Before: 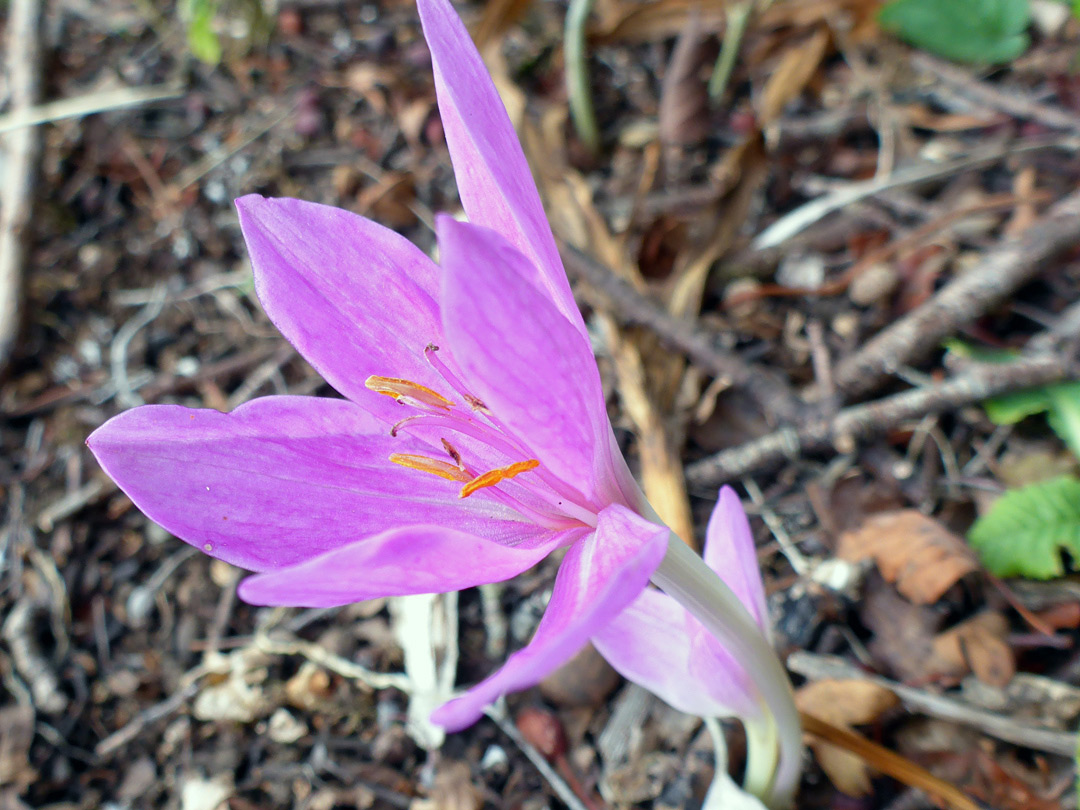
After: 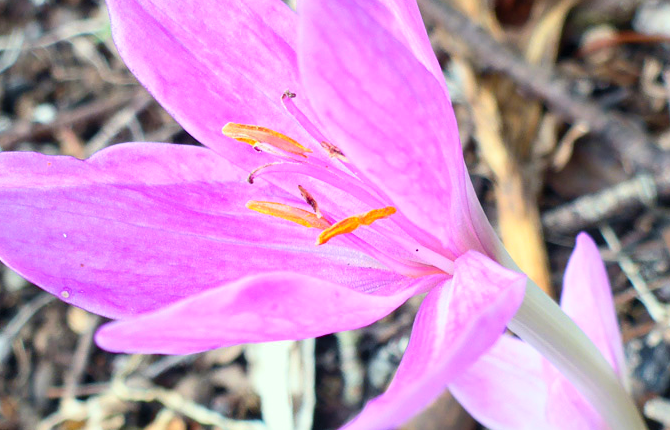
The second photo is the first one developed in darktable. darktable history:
crop: left 13.312%, top 31.28%, right 24.627%, bottom 15.582%
contrast brightness saturation: contrast 0.2, brightness 0.16, saturation 0.22
